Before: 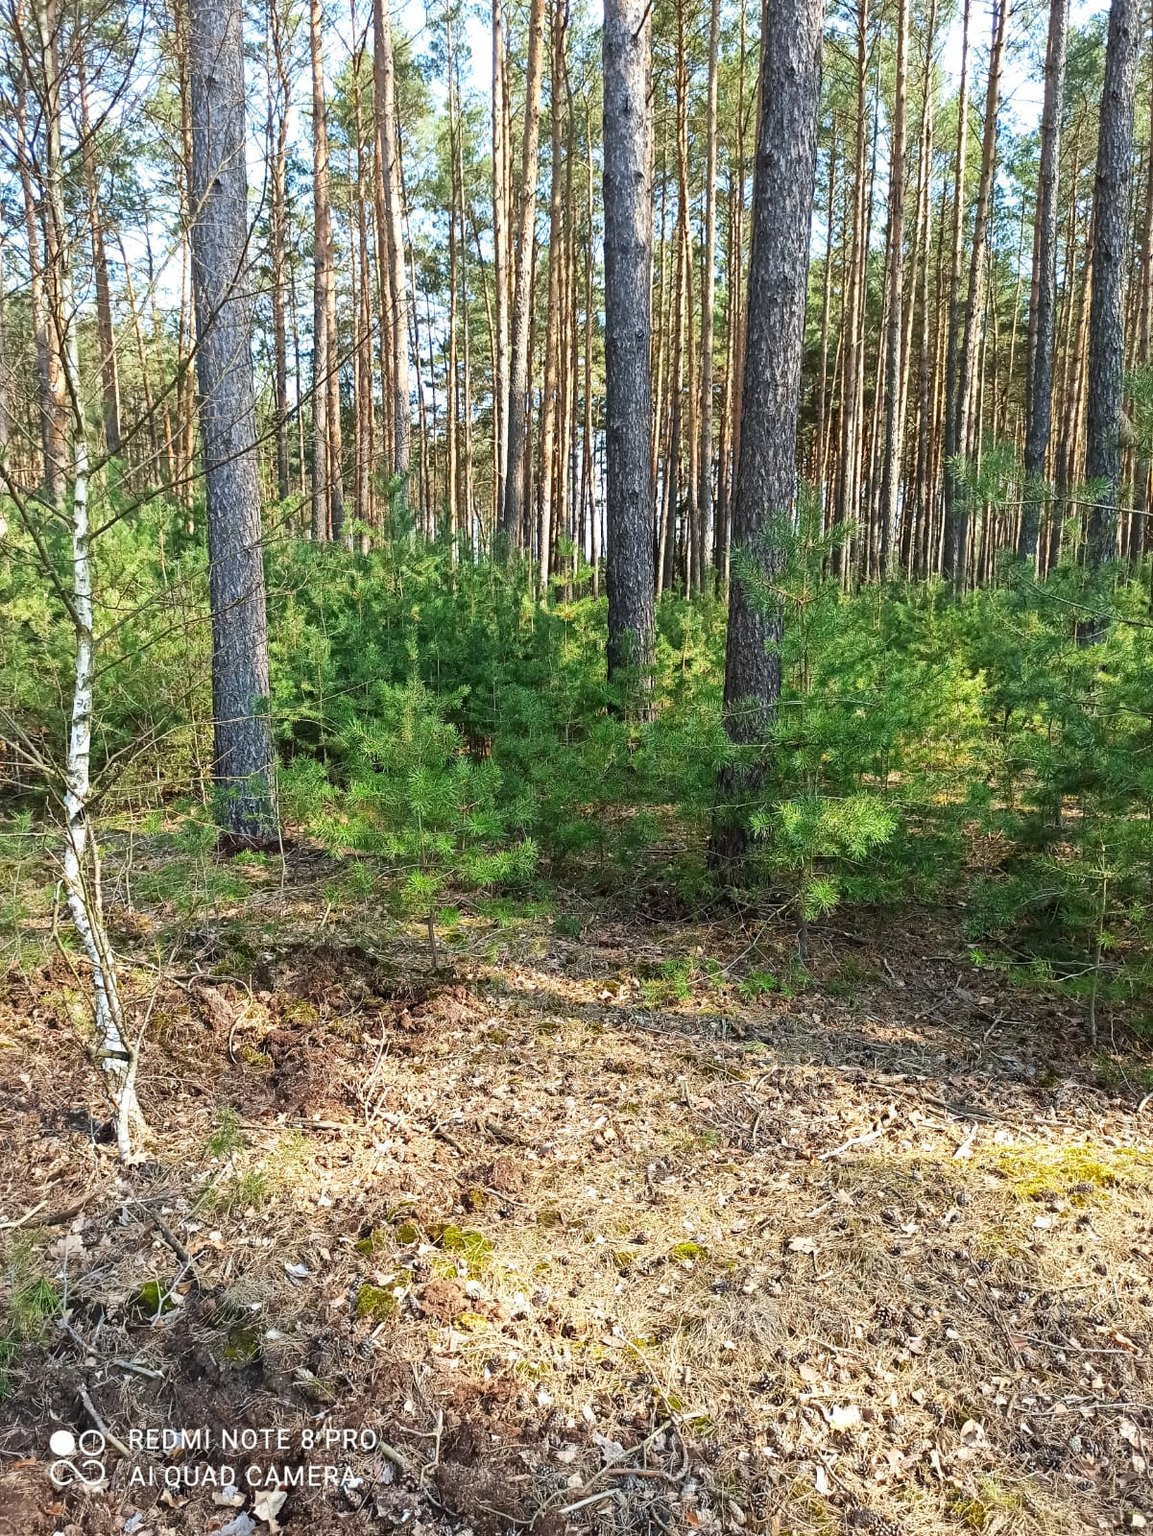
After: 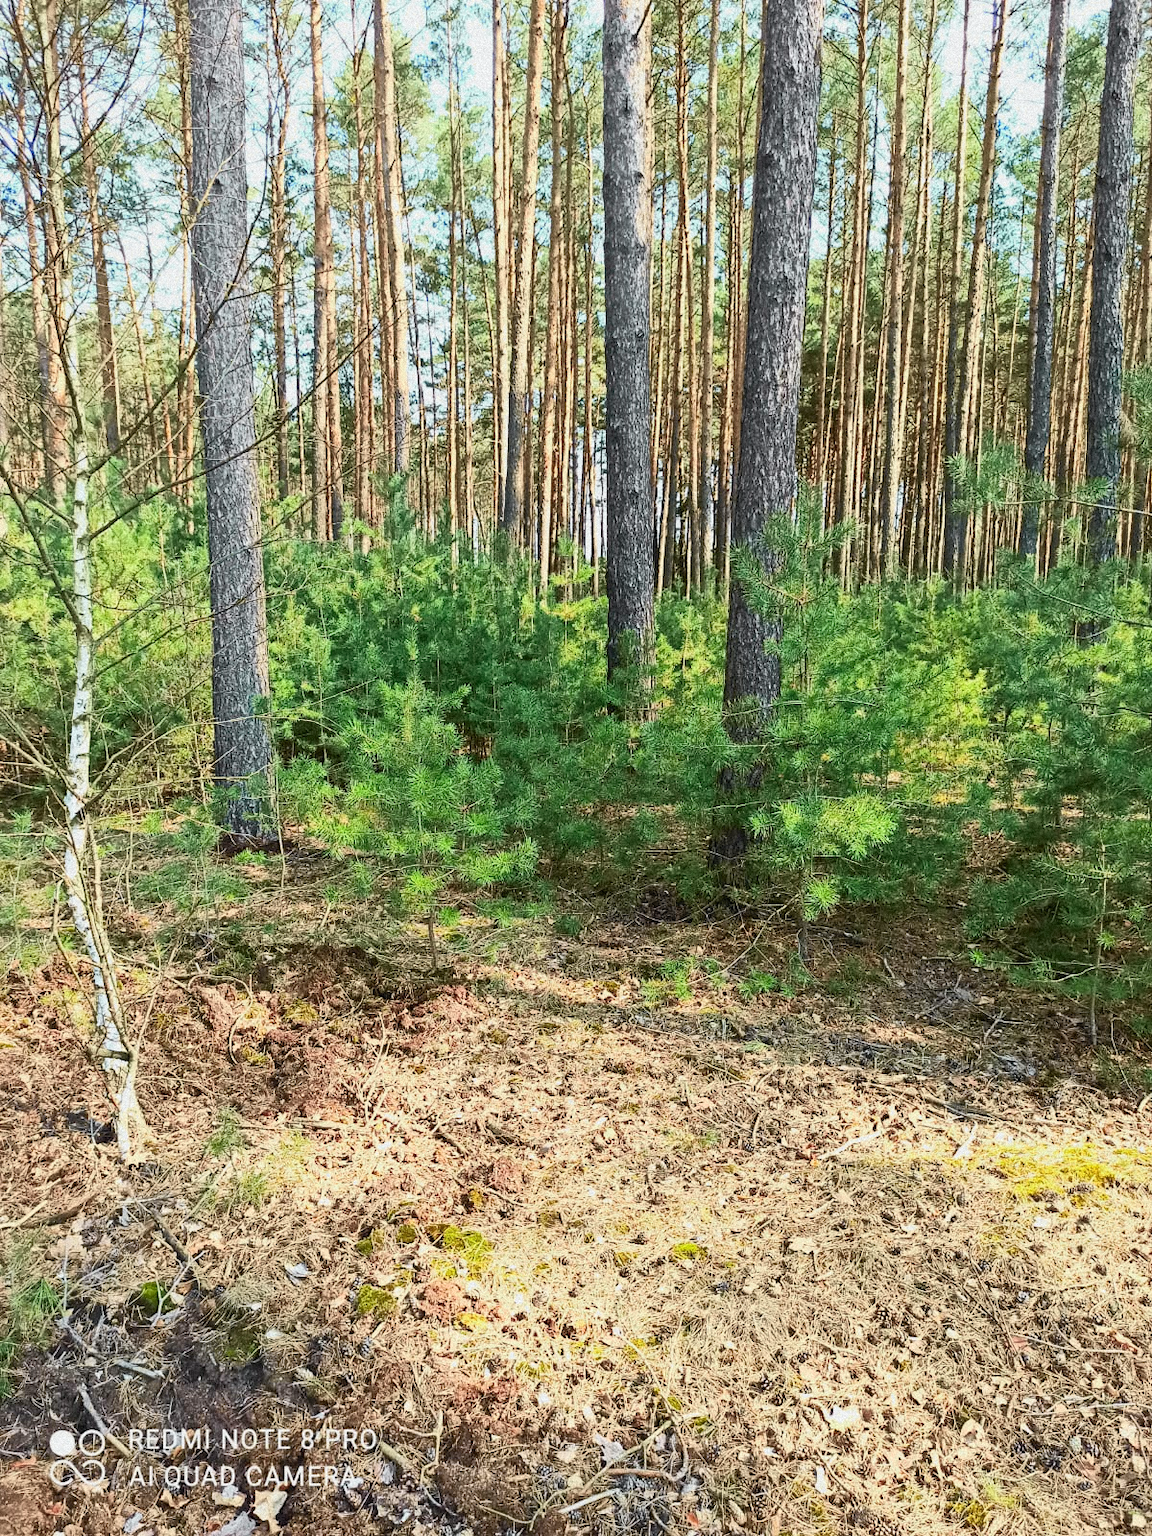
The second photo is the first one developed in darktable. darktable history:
grain: mid-tones bias 0%
white balance: emerald 1
tone curve: curves: ch0 [(0, 0.026) (0.181, 0.223) (0.405, 0.46) (0.456, 0.528) (0.634, 0.728) (0.877, 0.89) (0.984, 0.935)]; ch1 [(0, 0) (0.443, 0.43) (0.492, 0.488) (0.566, 0.579) (0.595, 0.625) (0.65, 0.657) (0.696, 0.725) (1, 1)]; ch2 [(0, 0) (0.33, 0.301) (0.421, 0.443) (0.447, 0.489) (0.495, 0.494) (0.537, 0.57) (0.586, 0.591) (0.663, 0.686) (1, 1)], color space Lab, independent channels, preserve colors none
